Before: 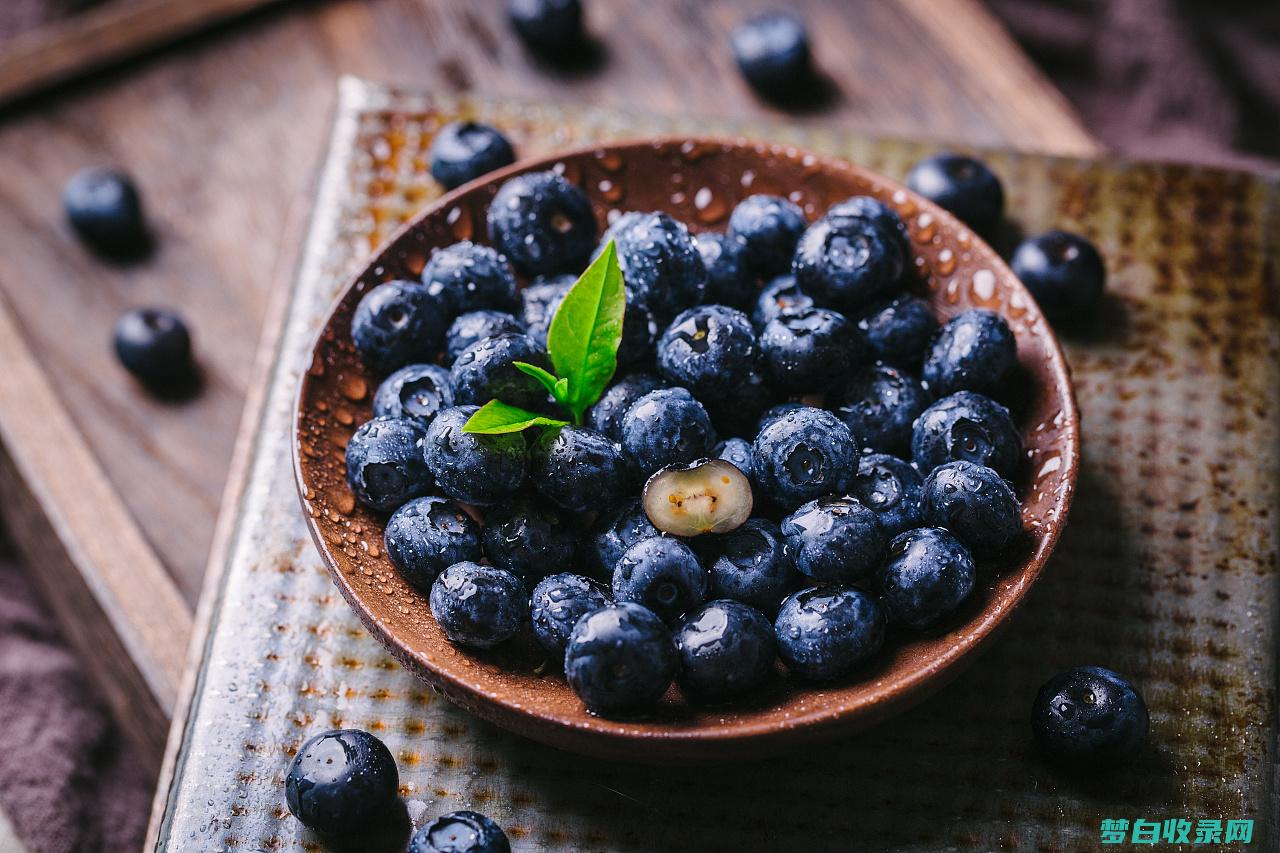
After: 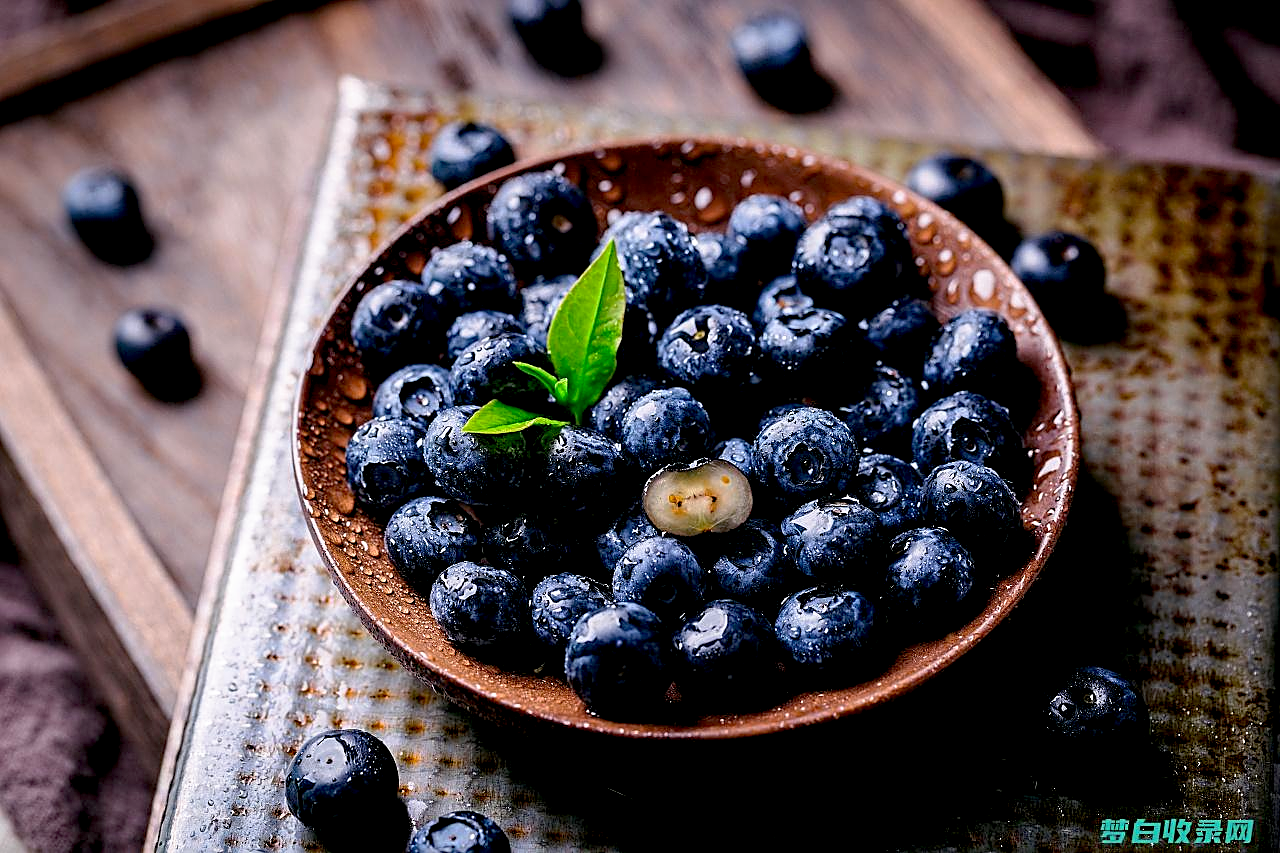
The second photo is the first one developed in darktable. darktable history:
sharpen: amount 0.6
base curve: curves: ch0 [(0.017, 0) (0.425, 0.441) (0.844, 0.933) (1, 1)], preserve colors none
